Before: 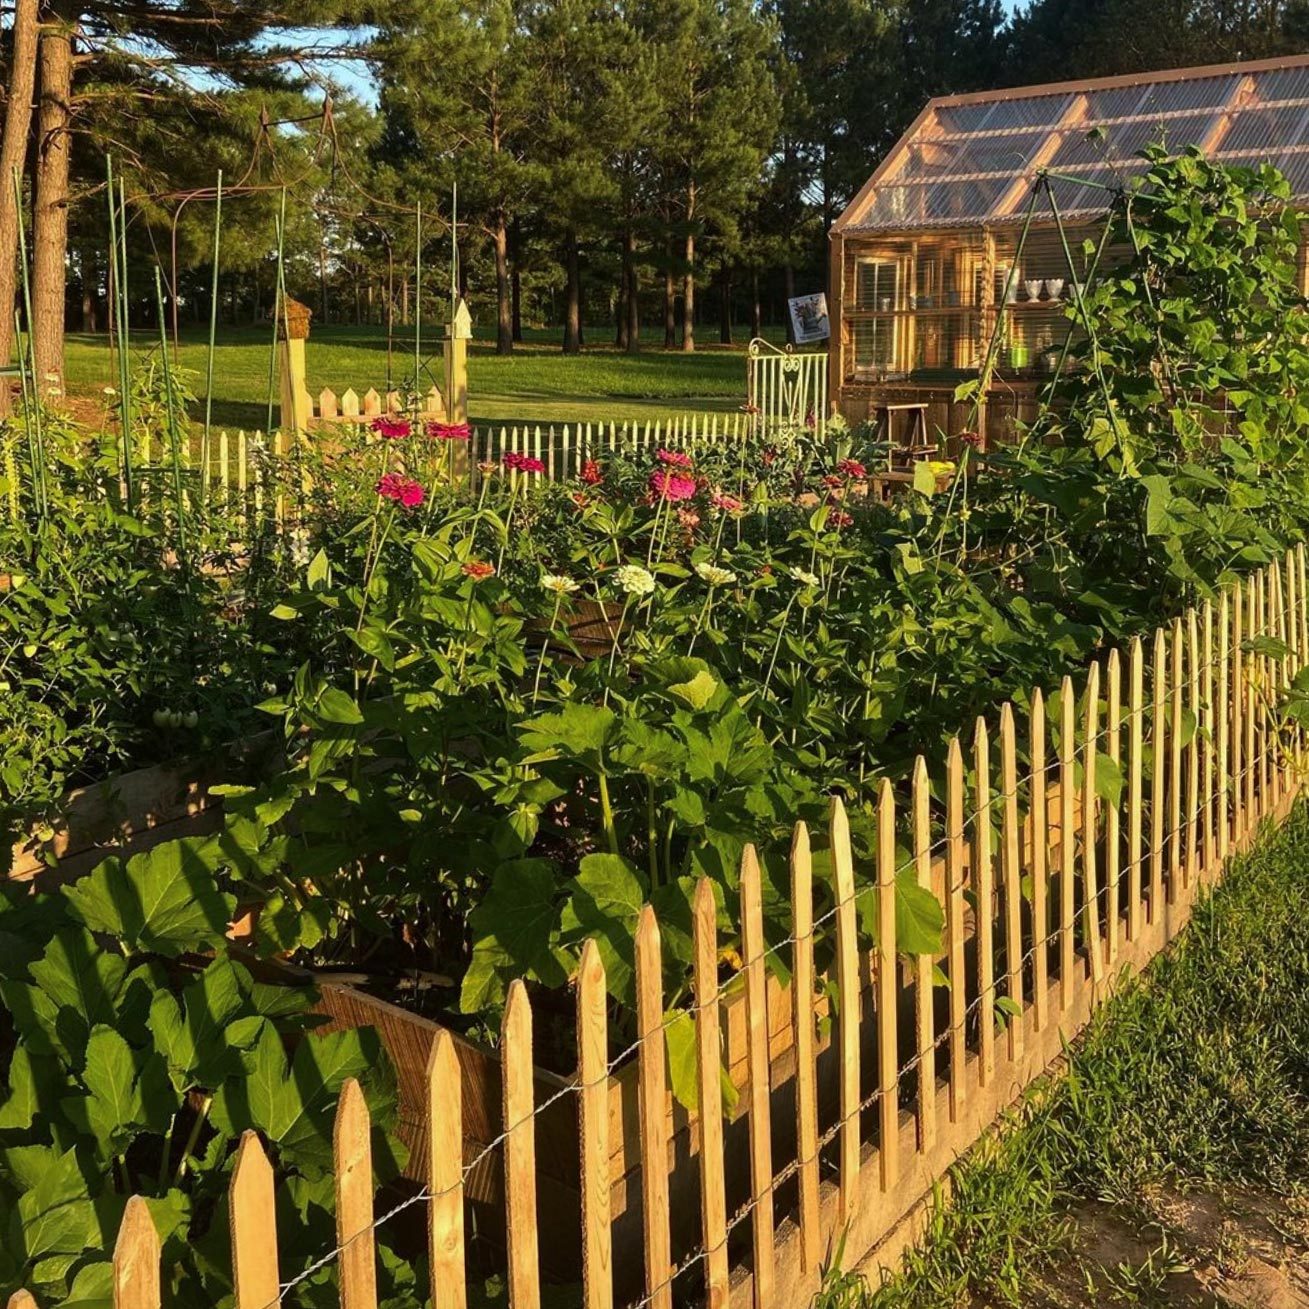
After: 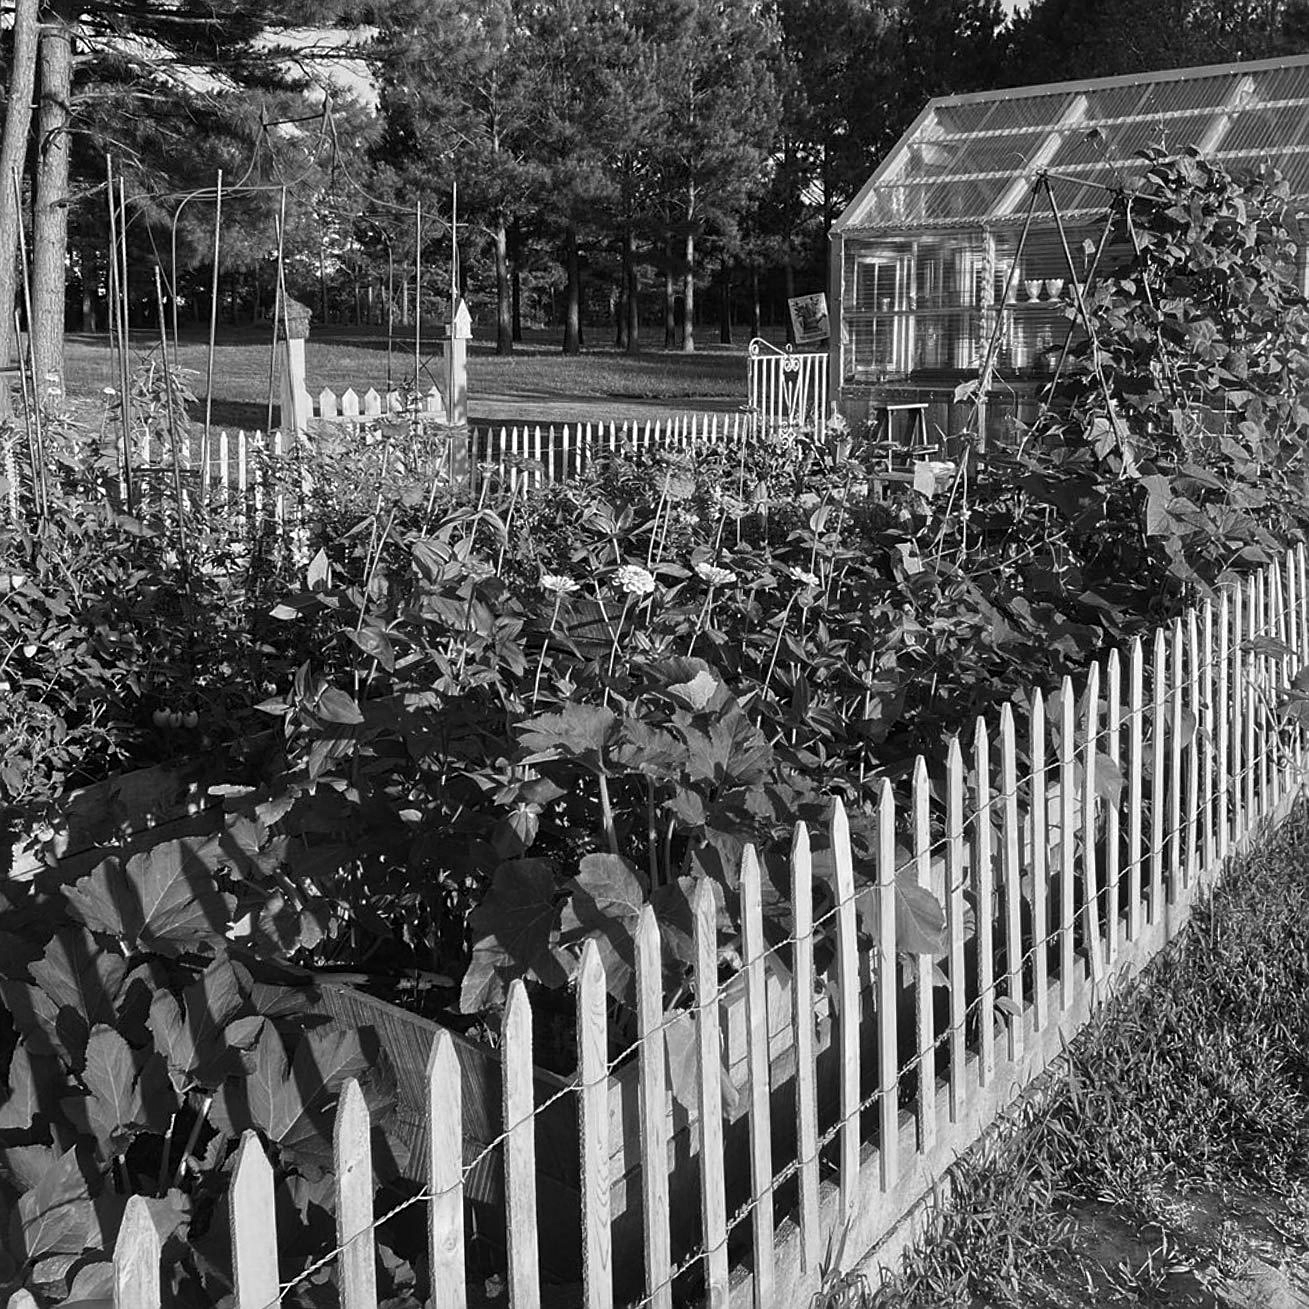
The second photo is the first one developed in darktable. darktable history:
sharpen: on, module defaults
color zones: curves: ch0 [(0, 0.425) (0.143, 0.422) (0.286, 0.42) (0.429, 0.419) (0.571, 0.419) (0.714, 0.42) (0.857, 0.422) (1, 0.425)]
color calibration: output gray [0.714, 0.278, 0, 0], illuminant same as pipeline (D50), adaptation none (bypass)
